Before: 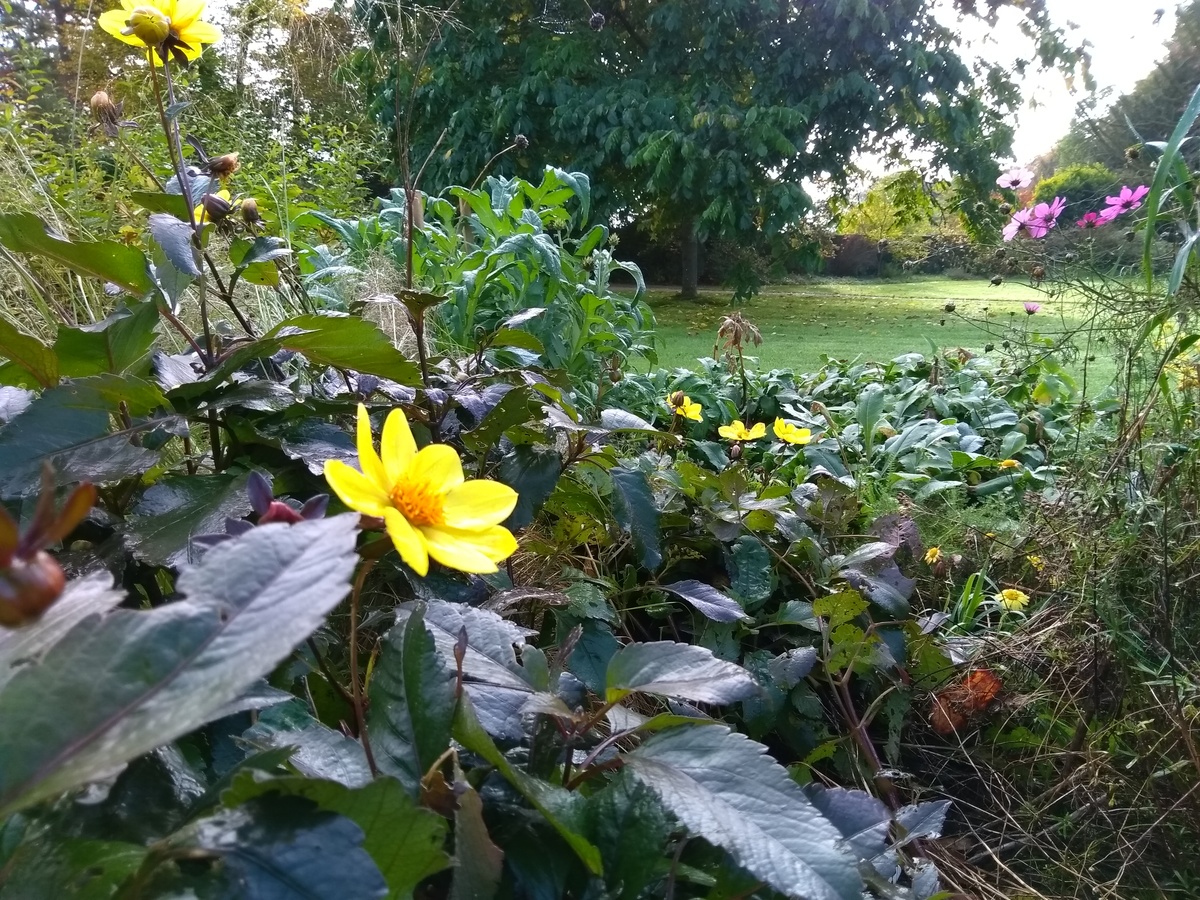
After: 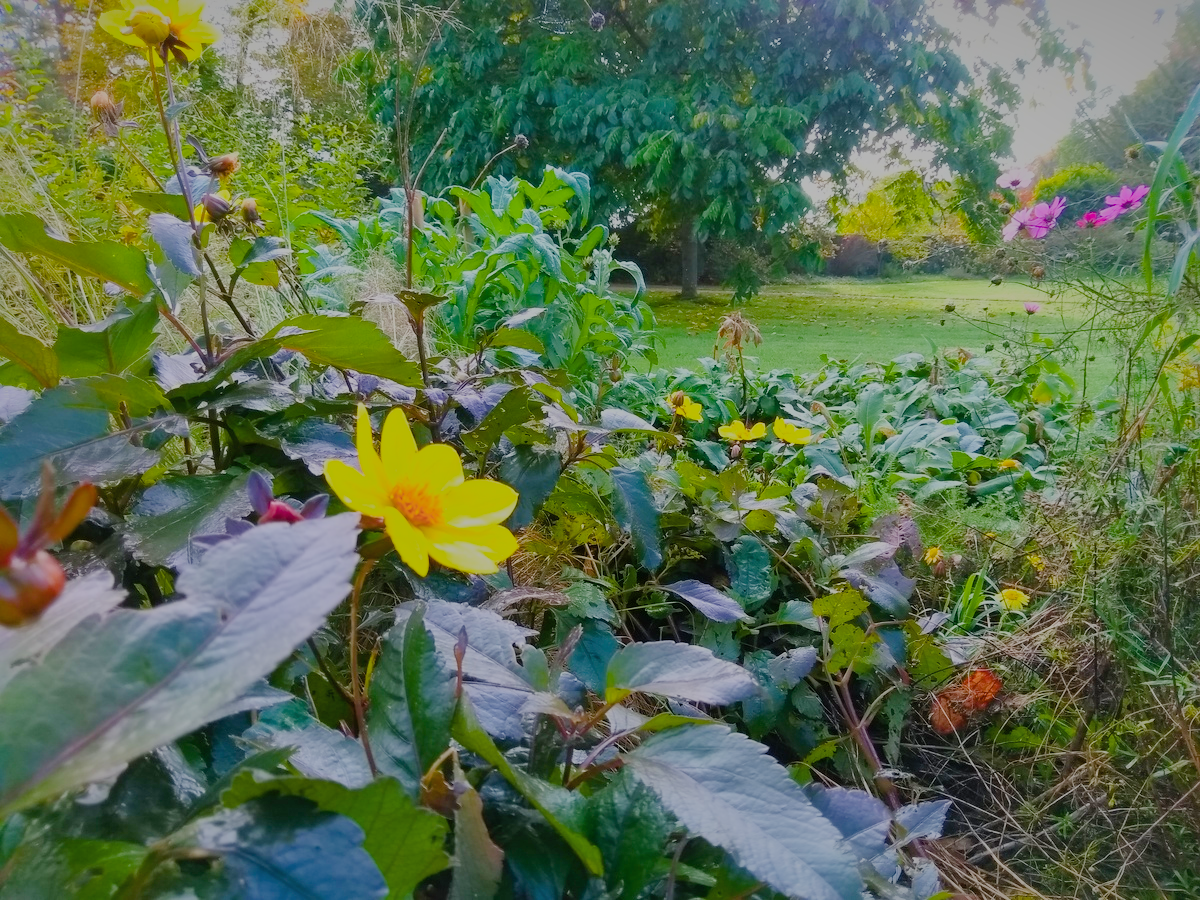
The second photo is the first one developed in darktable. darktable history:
filmic rgb: black relative exposure -8.02 EV, white relative exposure 8.02 EV, hardness 2.46, latitude 10.75%, contrast 0.717, highlights saturation mix 9.38%, shadows ↔ highlights balance 2.25%
exposure: black level correction 0, exposure 0.702 EV, compensate highlight preservation false
color balance rgb: perceptual saturation grading › global saturation 36.951%, perceptual saturation grading › shadows 34.503%
shadows and highlights: shadows 38.28, highlights -75.75
